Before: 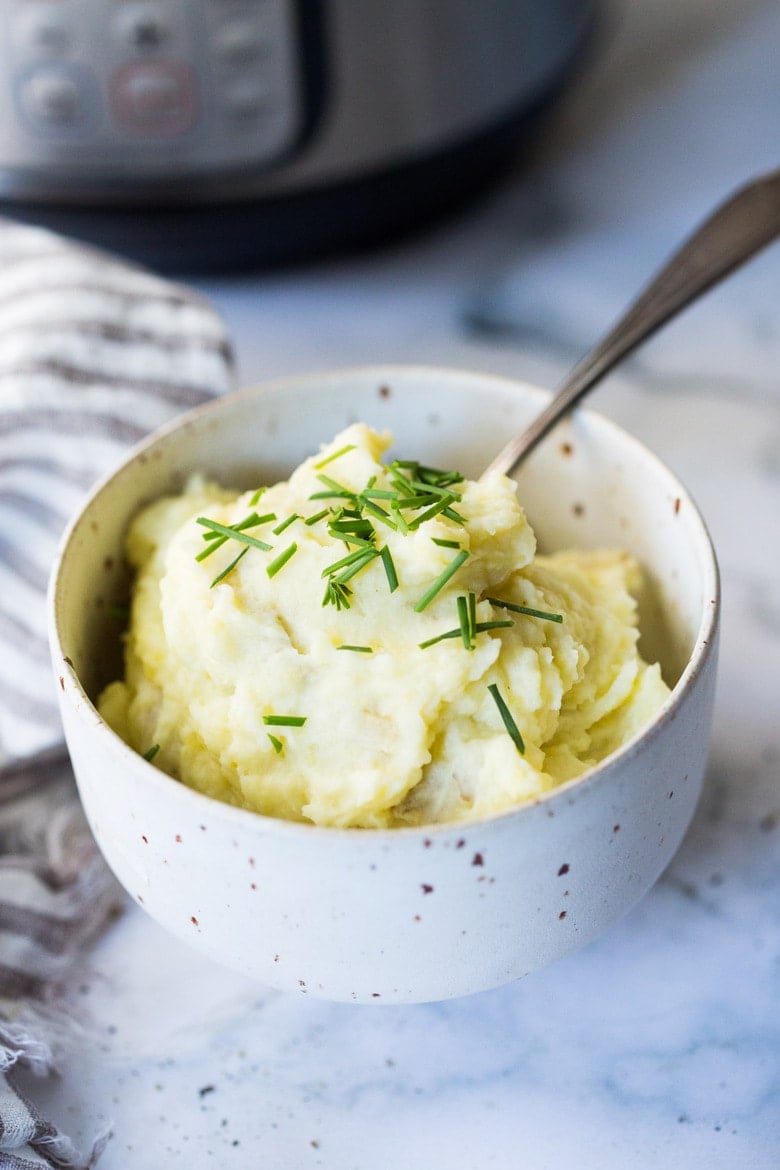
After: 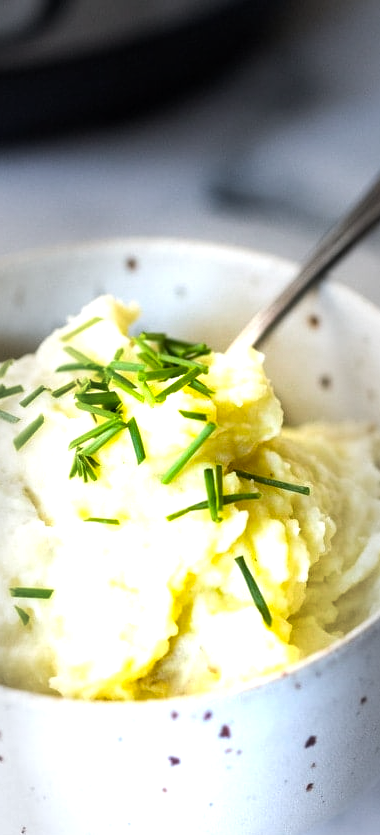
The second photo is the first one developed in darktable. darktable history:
vignetting: fall-off start 48.69%, center (-0.025, 0.402), automatic ratio true, width/height ratio 1.287
exposure: black level correction 0, exposure 0 EV, compensate highlight preservation false
crop: left 32.539%, top 10.973%, right 18.675%, bottom 17.582%
color balance rgb: perceptual saturation grading › global saturation 19.613%, perceptual brilliance grading › global brilliance 25.03%, global vibrance 9.929%
